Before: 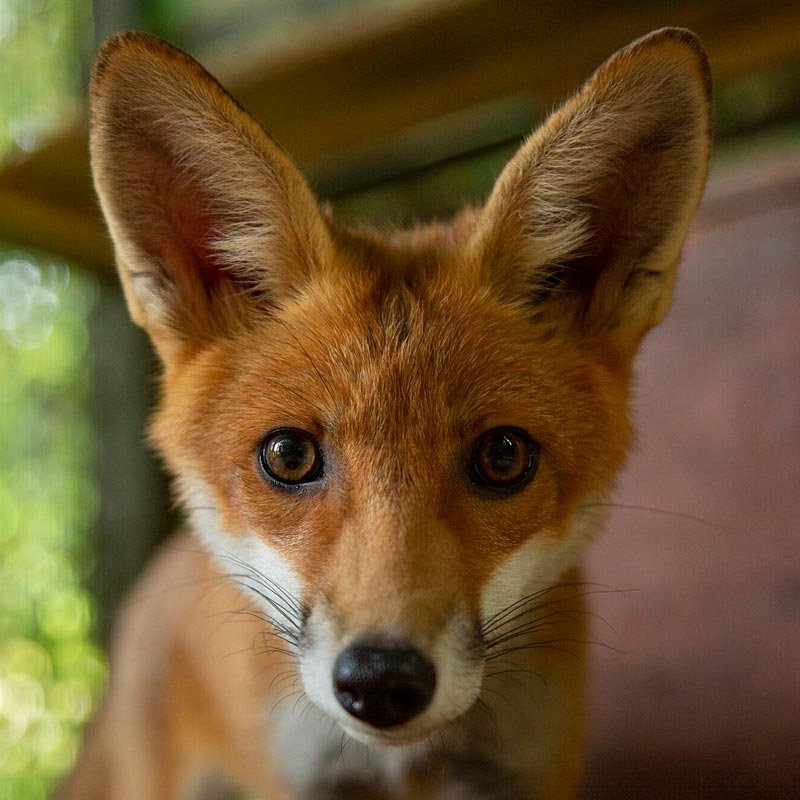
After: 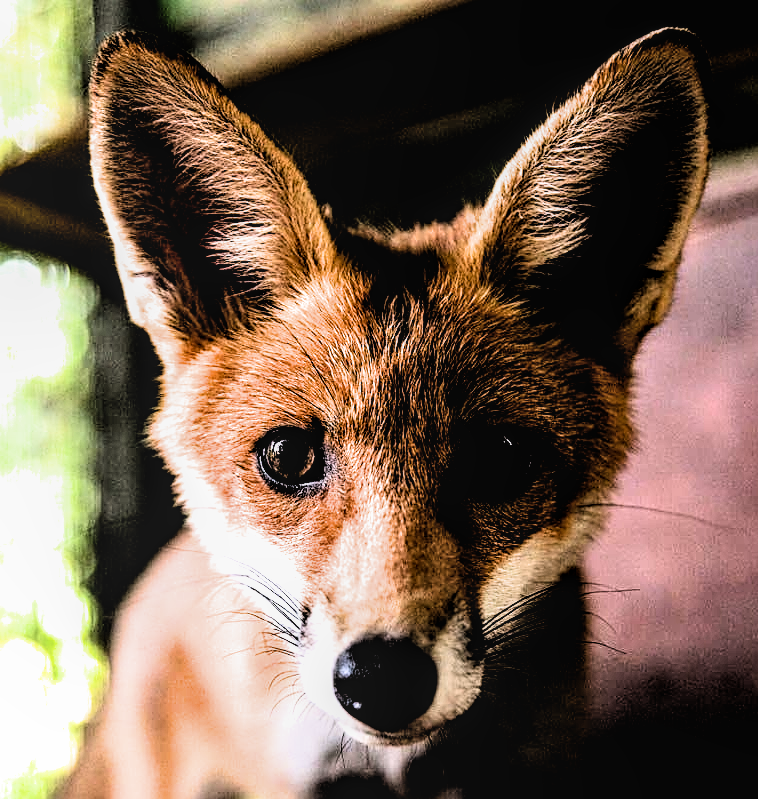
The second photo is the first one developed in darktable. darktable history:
exposure: black level correction 0.001, exposure 0.5 EV, compensate exposure bias true, compensate highlight preservation false
white balance: red 1.066, blue 1.119
tone equalizer: -8 EV -1.08 EV, -7 EV -1.01 EV, -6 EV -0.867 EV, -5 EV -0.578 EV, -3 EV 0.578 EV, -2 EV 0.867 EV, -1 EV 1.01 EV, +0 EV 1.08 EV, edges refinement/feathering 500, mask exposure compensation -1.57 EV, preserve details no
crop and rotate: right 5.167%
filmic rgb: black relative exposure -5.42 EV, white relative exposure 2.85 EV, dynamic range scaling -37.73%, hardness 4, contrast 1.605, highlights saturation mix -0.93%
sharpen: on, module defaults
rgb levels: levels [[0.034, 0.472, 0.904], [0, 0.5, 1], [0, 0.5, 1]]
local contrast: on, module defaults
